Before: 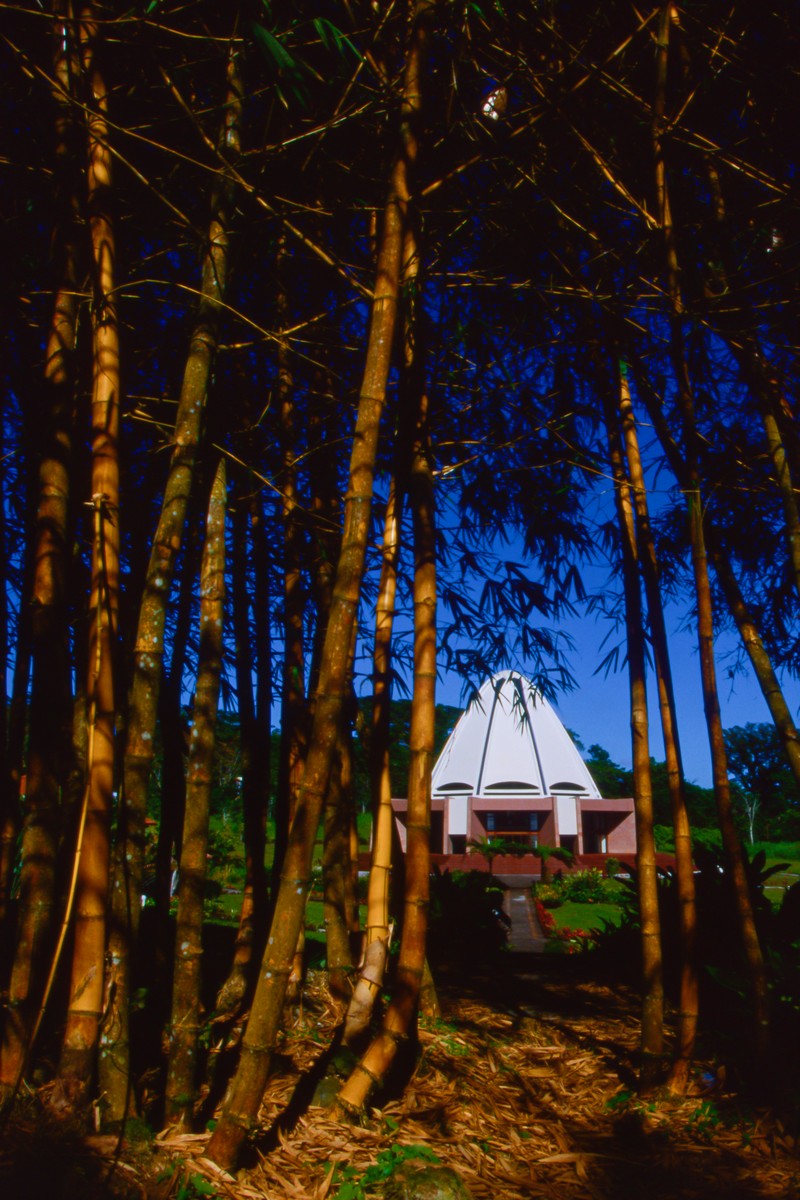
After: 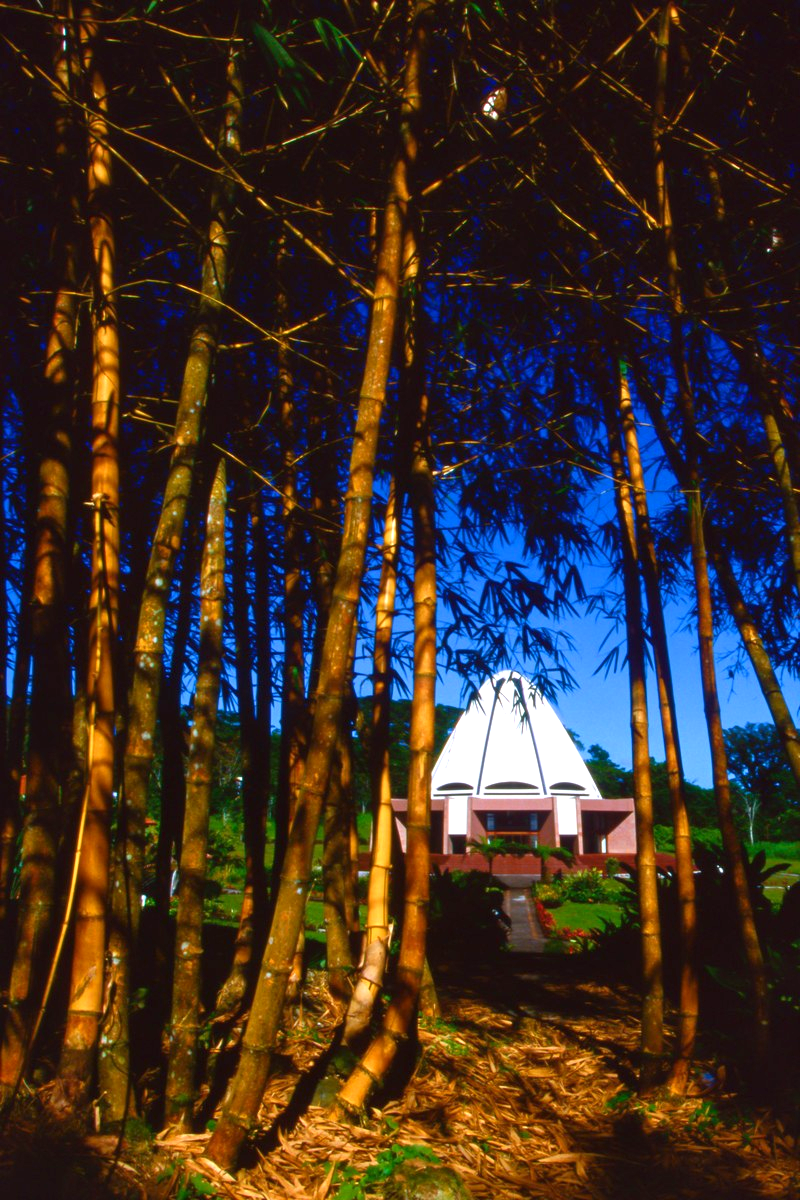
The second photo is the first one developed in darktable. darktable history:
exposure: black level correction 0.001, exposure 0.958 EV, compensate highlight preservation false
color correction: highlights a* -0.193, highlights b* -0.086
